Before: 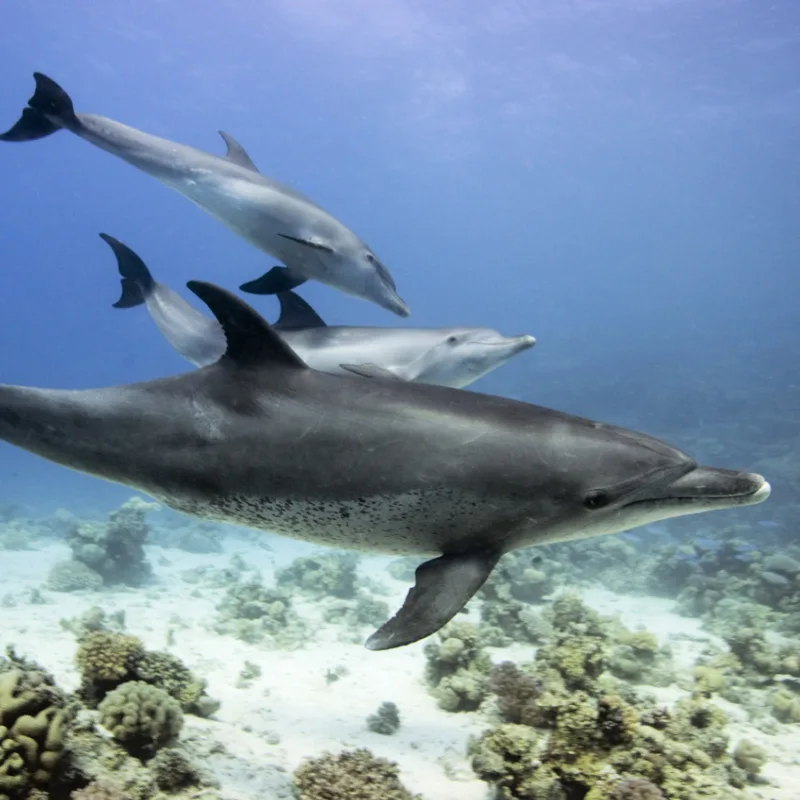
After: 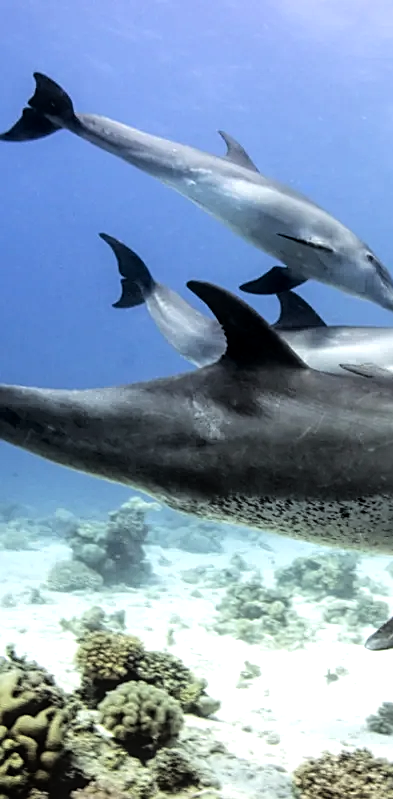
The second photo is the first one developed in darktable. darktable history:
local contrast: on, module defaults
crop and rotate: left 0%, top 0%, right 50.845%
rgb curve: curves: ch0 [(0, 0) (0.136, 0.078) (0.262, 0.245) (0.414, 0.42) (1, 1)], compensate middle gray true, preserve colors basic power
sharpen: on, module defaults
tone equalizer: -8 EV -0.417 EV, -7 EV -0.389 EV, -6 EV -0.333 EV, -5 EV -0.222 EV, -3 EV 0.222 EV, -2 EV 0.333 EV, -1 EV 0.389 EV, +0 EV 0.417 EV, edges refinement/feathering 500, mask exposure compensation -1.57 EV, preserve details no
